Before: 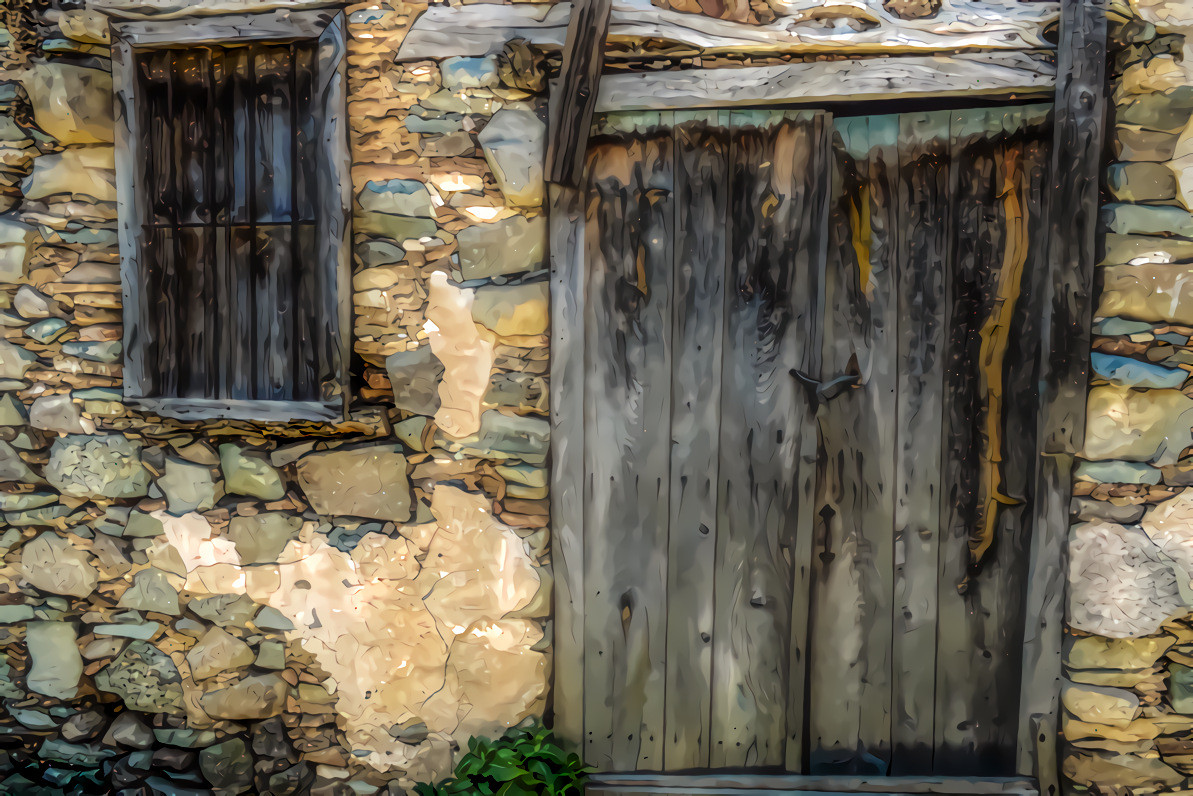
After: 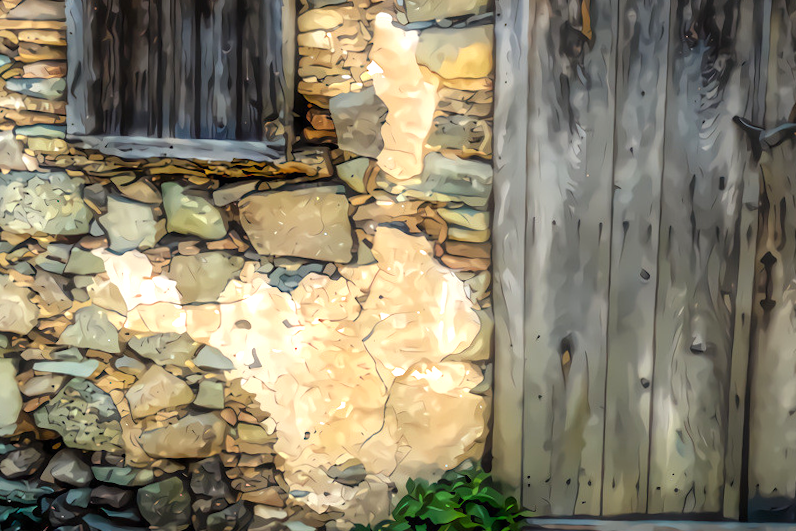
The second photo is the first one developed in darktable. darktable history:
crop and rotate: angle -0.82°, left 3.85%, top 31.828%, right 27.992%
tone equalizer: on, module defaults
exposure: black level correction 0, exposure 0.5 EV, compensate exposure bias true, compensate highlight preservation false
